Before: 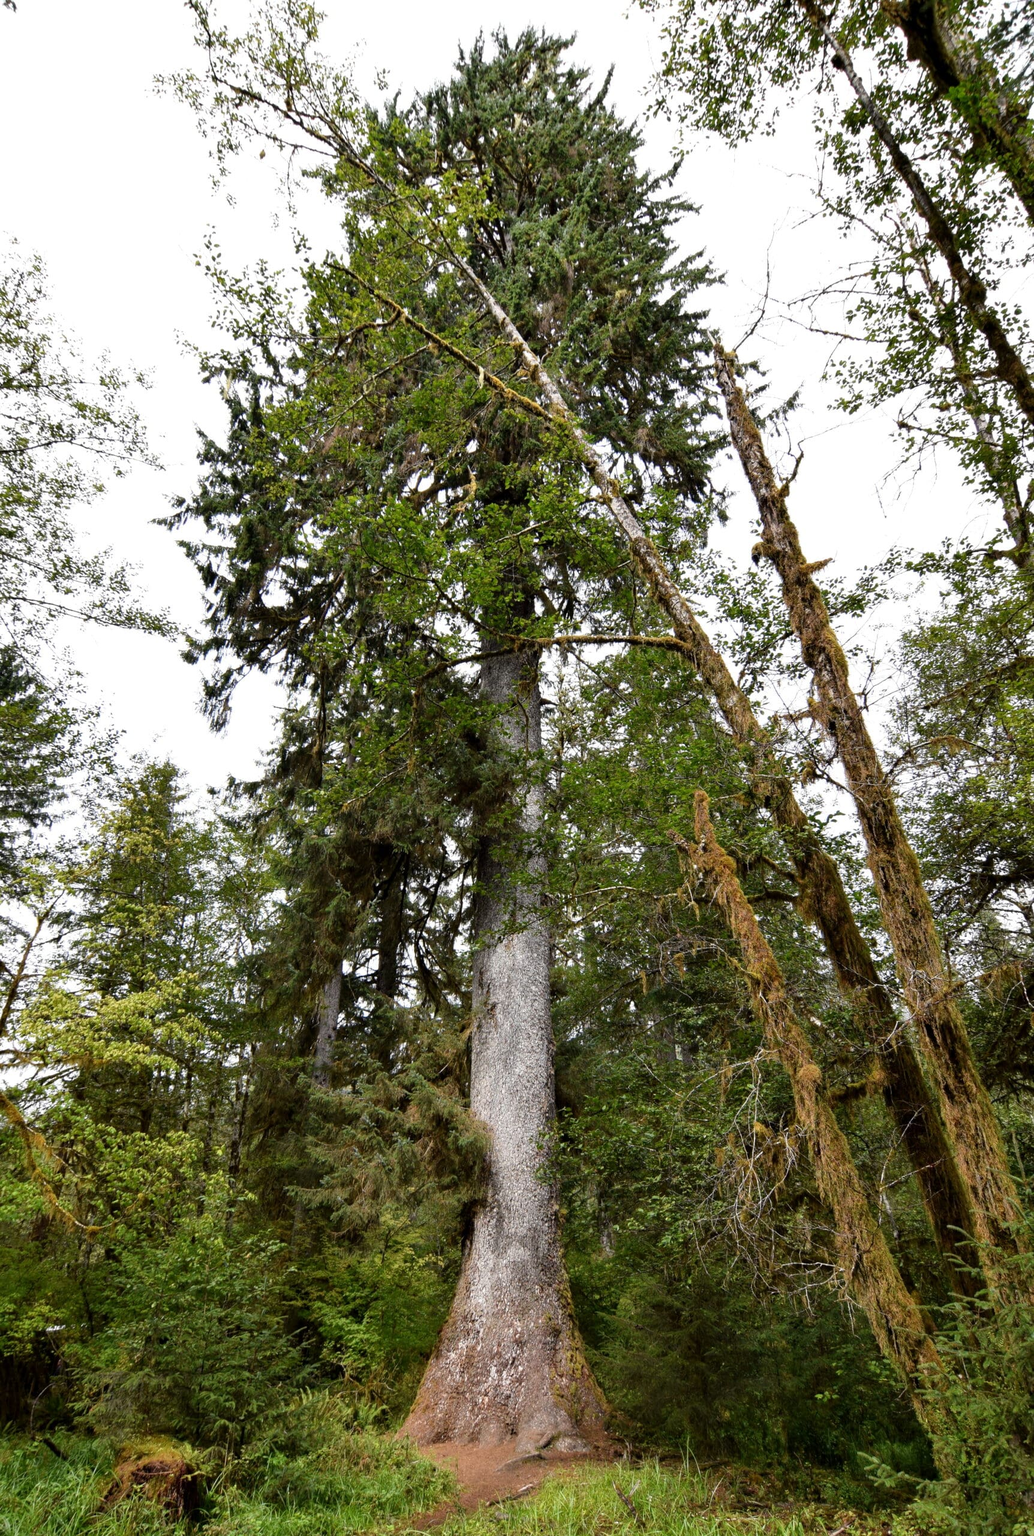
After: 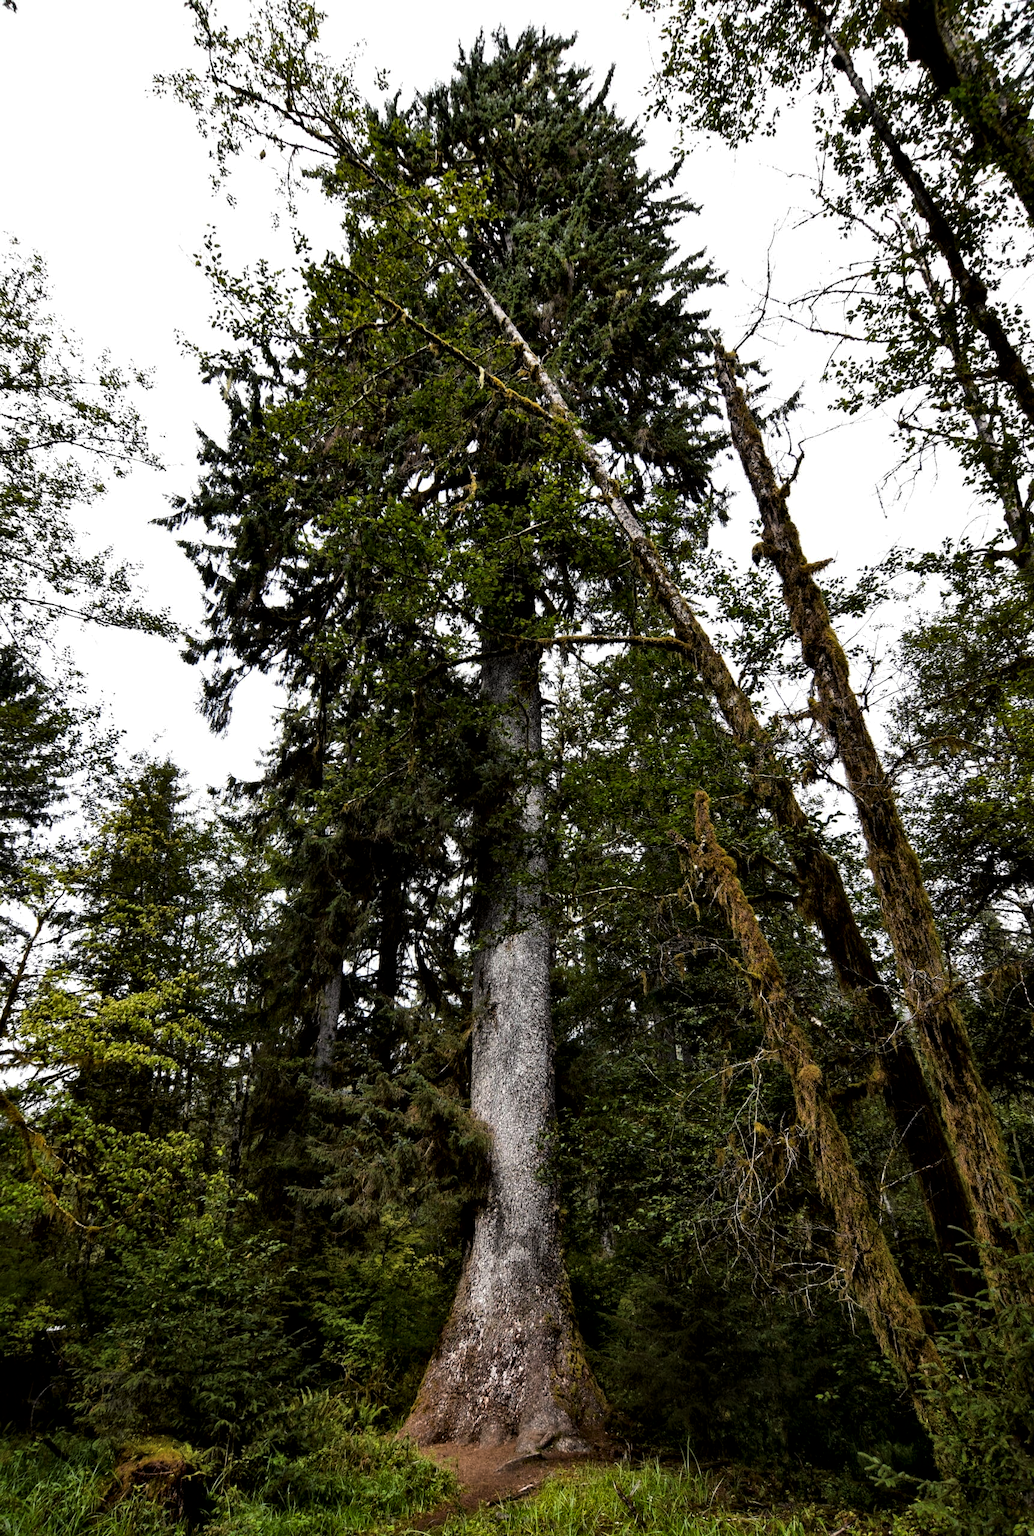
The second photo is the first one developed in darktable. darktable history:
local contrast: mode bilateral grid, contrast 26, coarseness 48, detail 151%, midtone range 0.2
levels: levels [0, 0.618, 1]
color balance rgb: power › hue 328.44°, linear chroma grading › global chroma 0.642%, perceptual saturation grading › global saturation 30.203%
